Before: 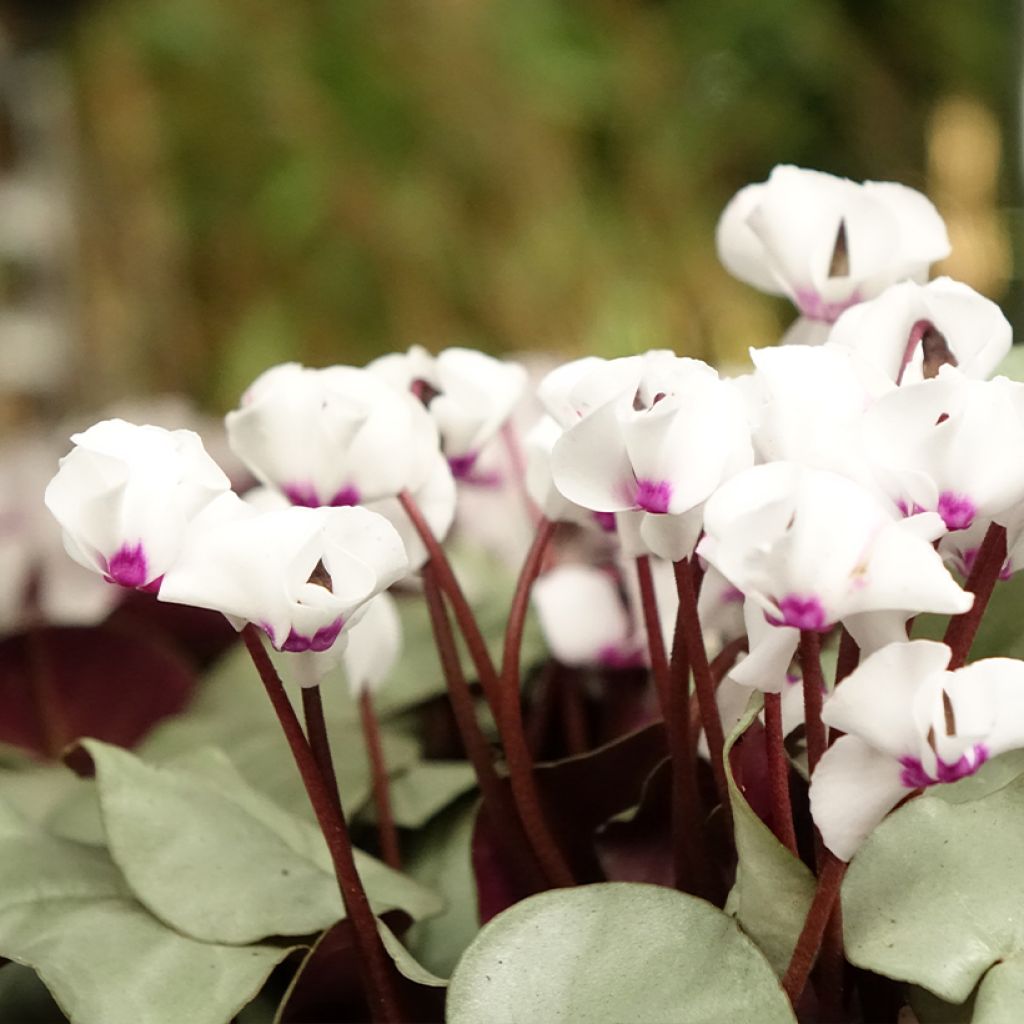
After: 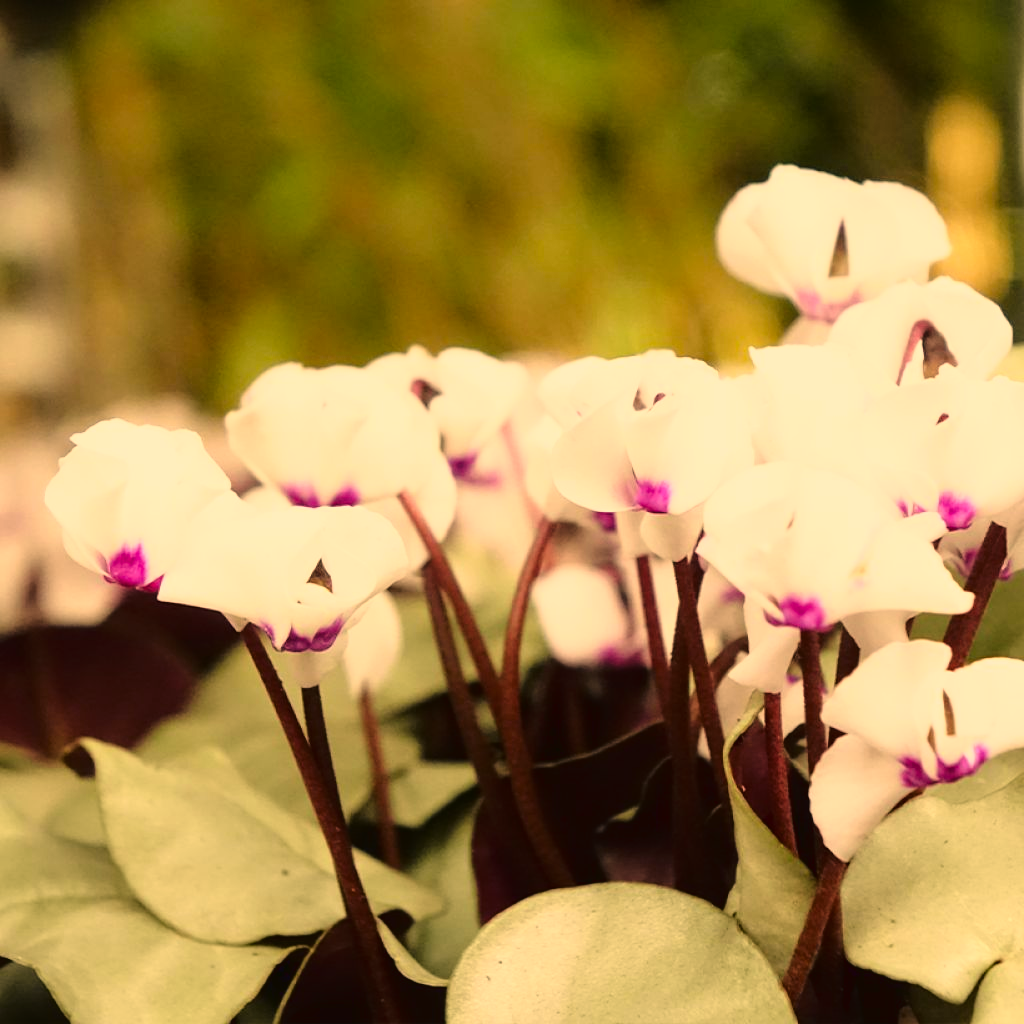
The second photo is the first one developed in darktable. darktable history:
tone curve: curves: ch0 [(0, 0.021) (0.049, 0.044) (0.157, 0.131) (0.359, 0.419) (0.469, 0.544) (0.634, 0.722) (0.839, 0.909) (0.998, 0.978)]; ch1 [(0, 0) (0.437, 0.408) (0.472, 0.47) (0.502, 0.503) (0.527, 0.53) (0.564, 0.573) (0.614, 0.654) (0.669, 0.748) (0.859, 0.899) (1, 1)]; ch2 [(0, 0) (0.33, 0.301) (0.421, 0.443) (0.487, 0.504) (0.502, 0.509) (0.535, 0.537) (0.565, 0.595) (0.608, 0.667) (1, 1)], color space Lab, linked channels, preserve colors none
color correction: highlights a* 14.89, highlights b* 31.76
